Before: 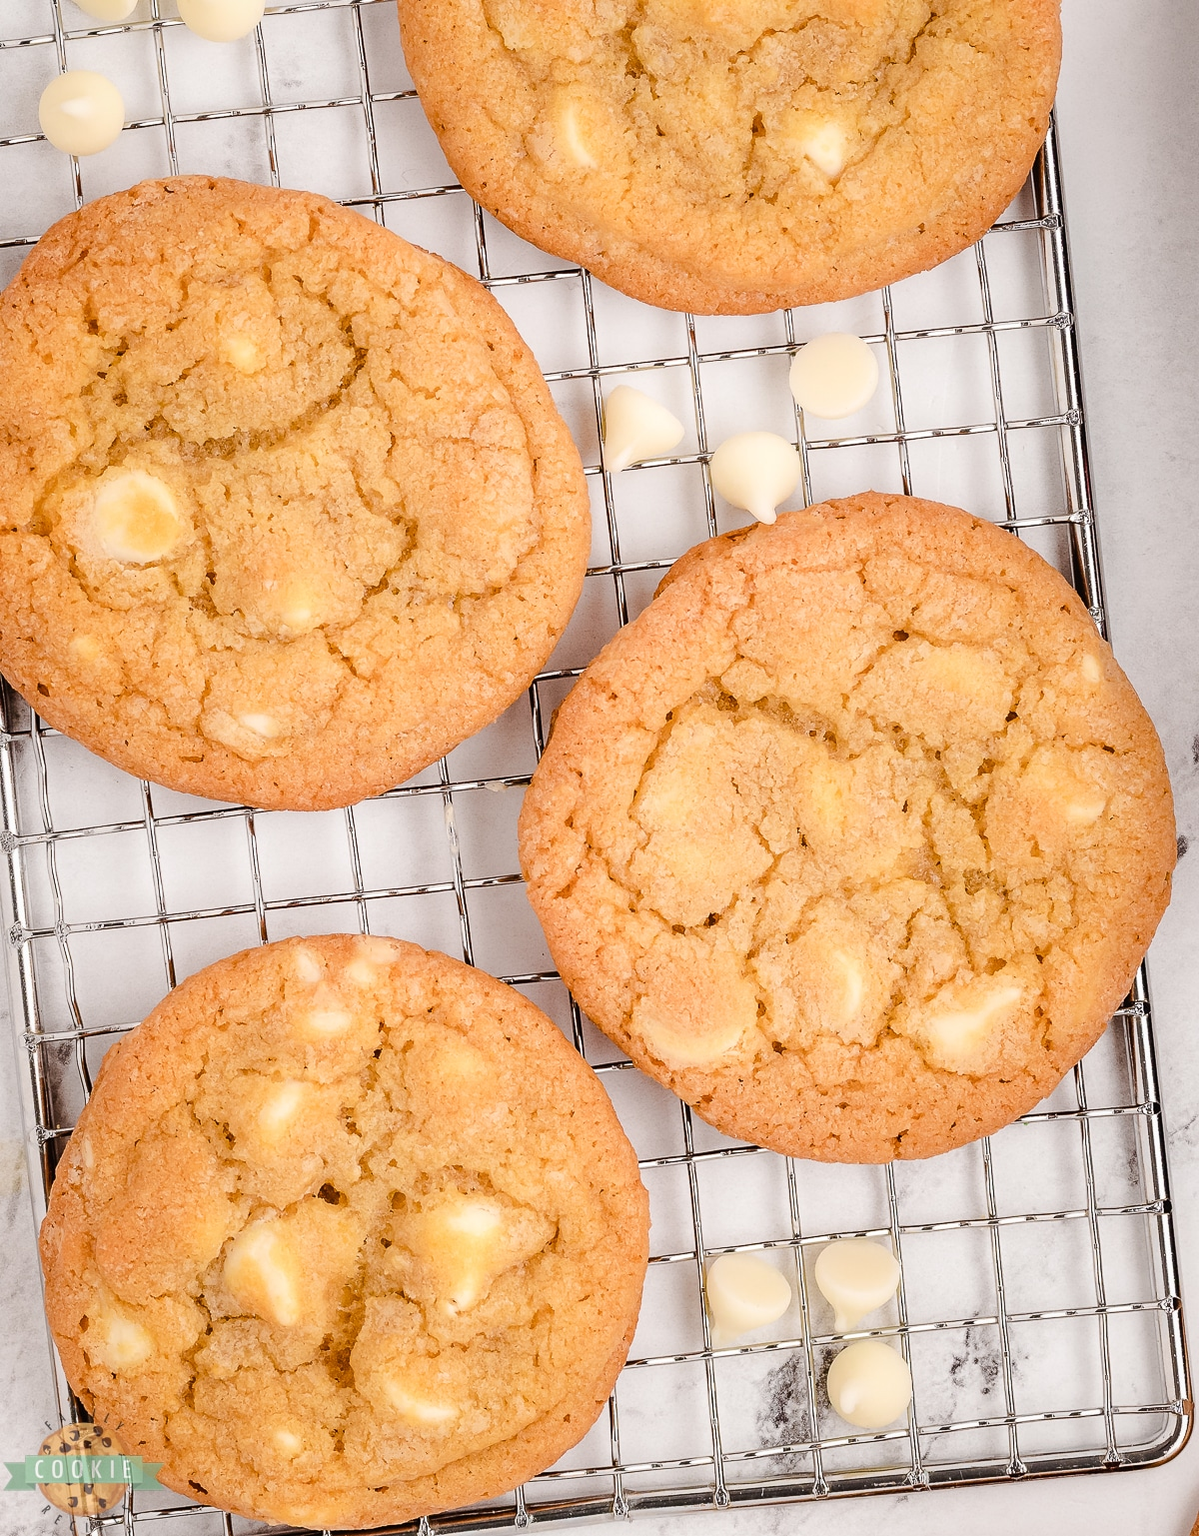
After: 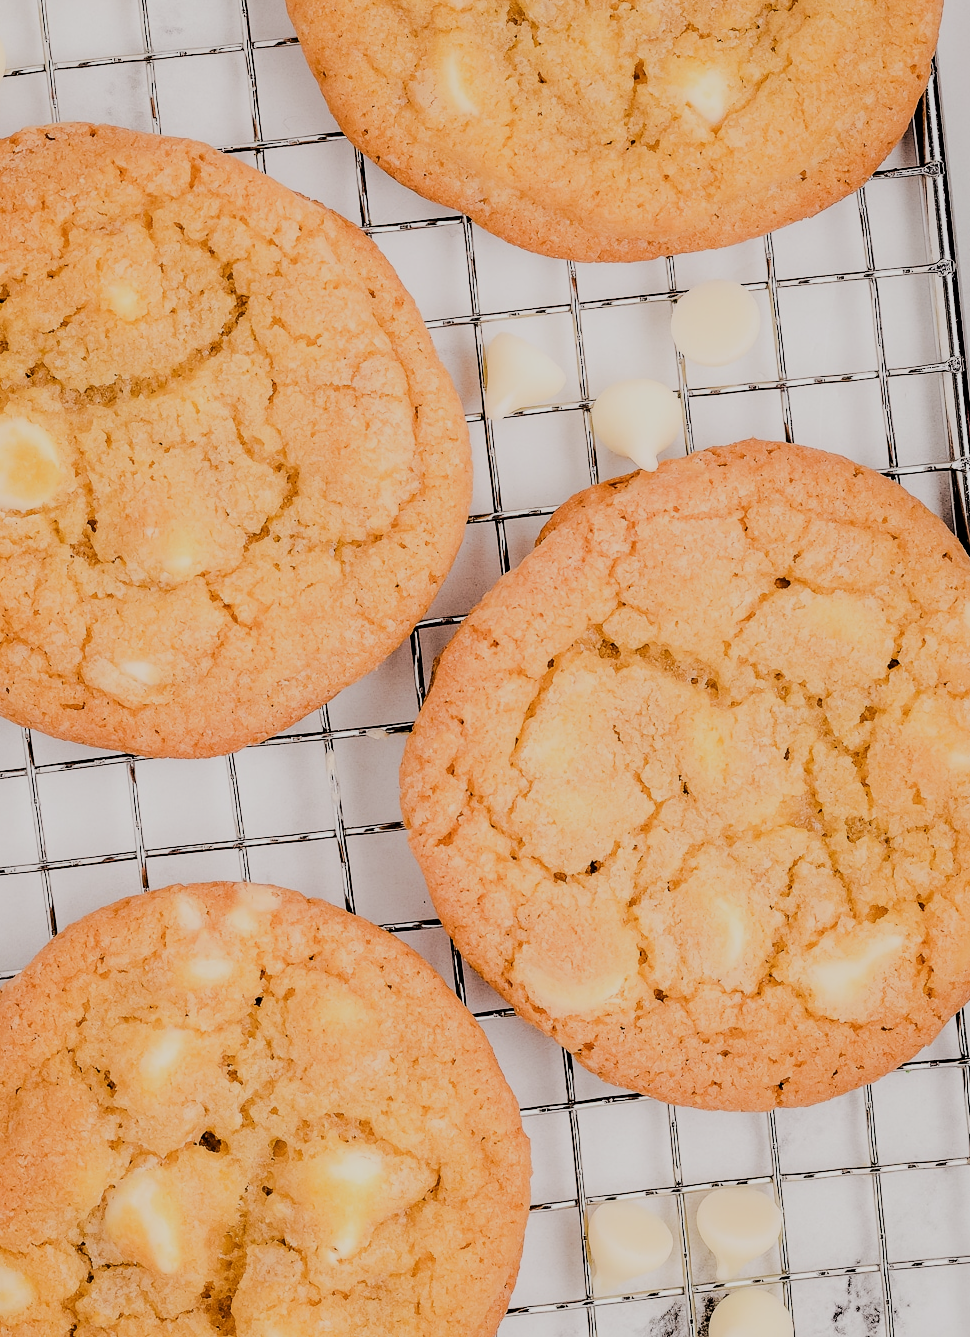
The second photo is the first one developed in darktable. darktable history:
crop: left 9.929%, top 3.475%, right 9.188%, bottom 9.529%
filmic rgb: black relative exposure -3.21 EV, white relative exposure 7.02 EV, hardness 1.46, contrast 1.35
